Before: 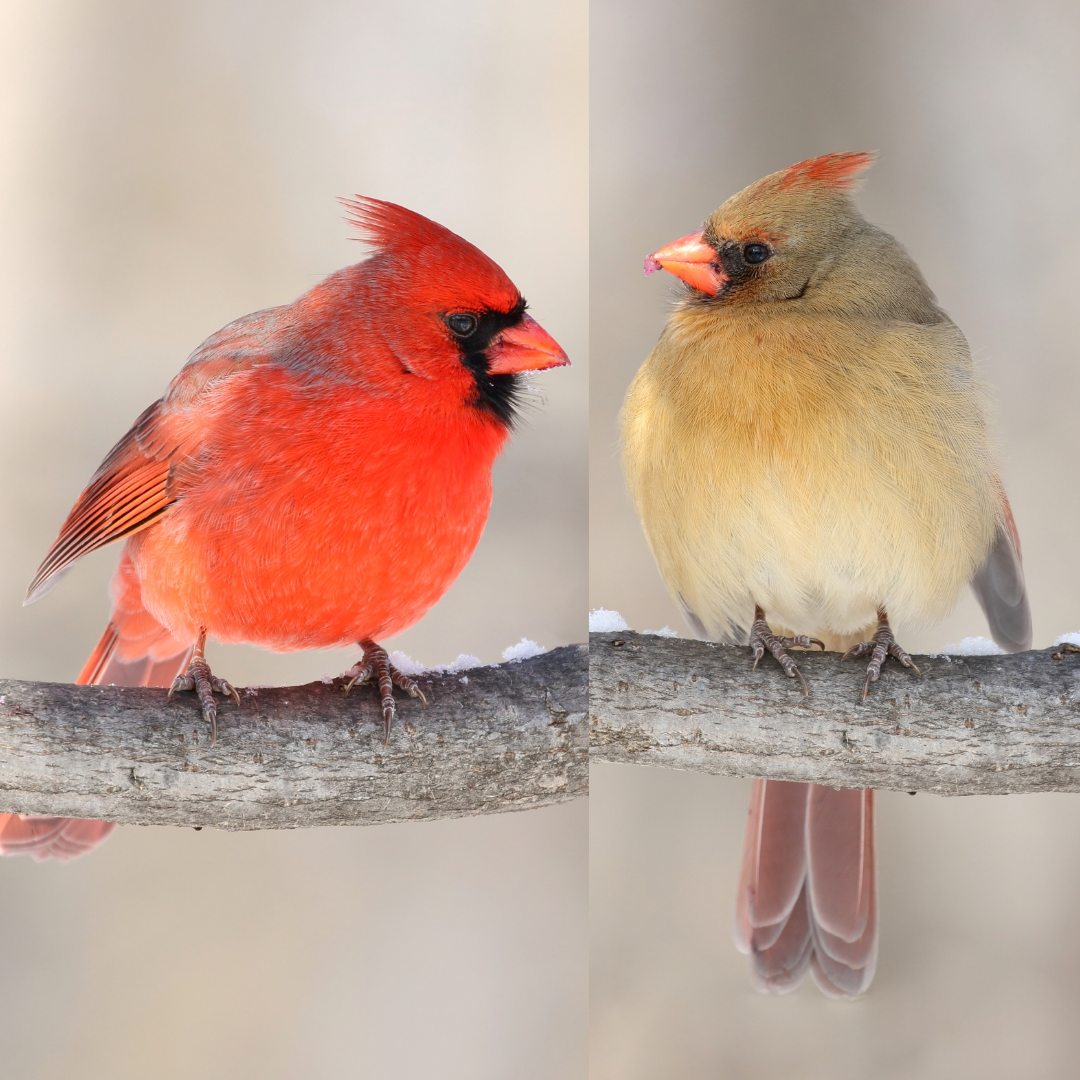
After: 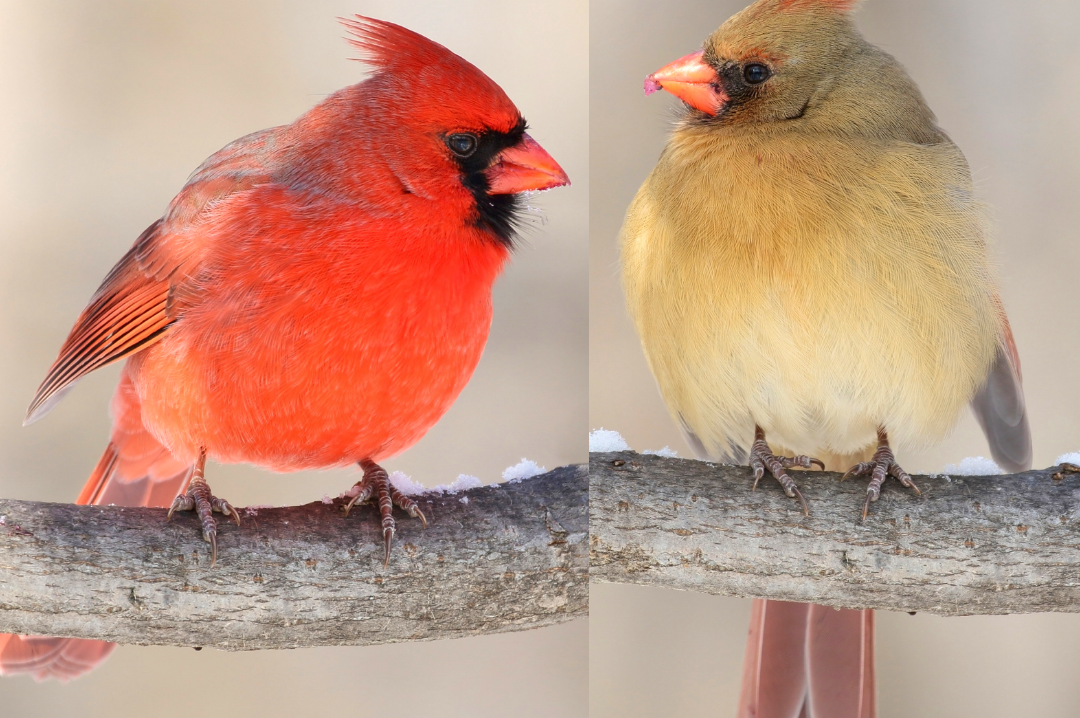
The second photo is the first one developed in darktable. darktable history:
crop: top 16.727%, bottom 16.727%
velvia: on, module defaults
